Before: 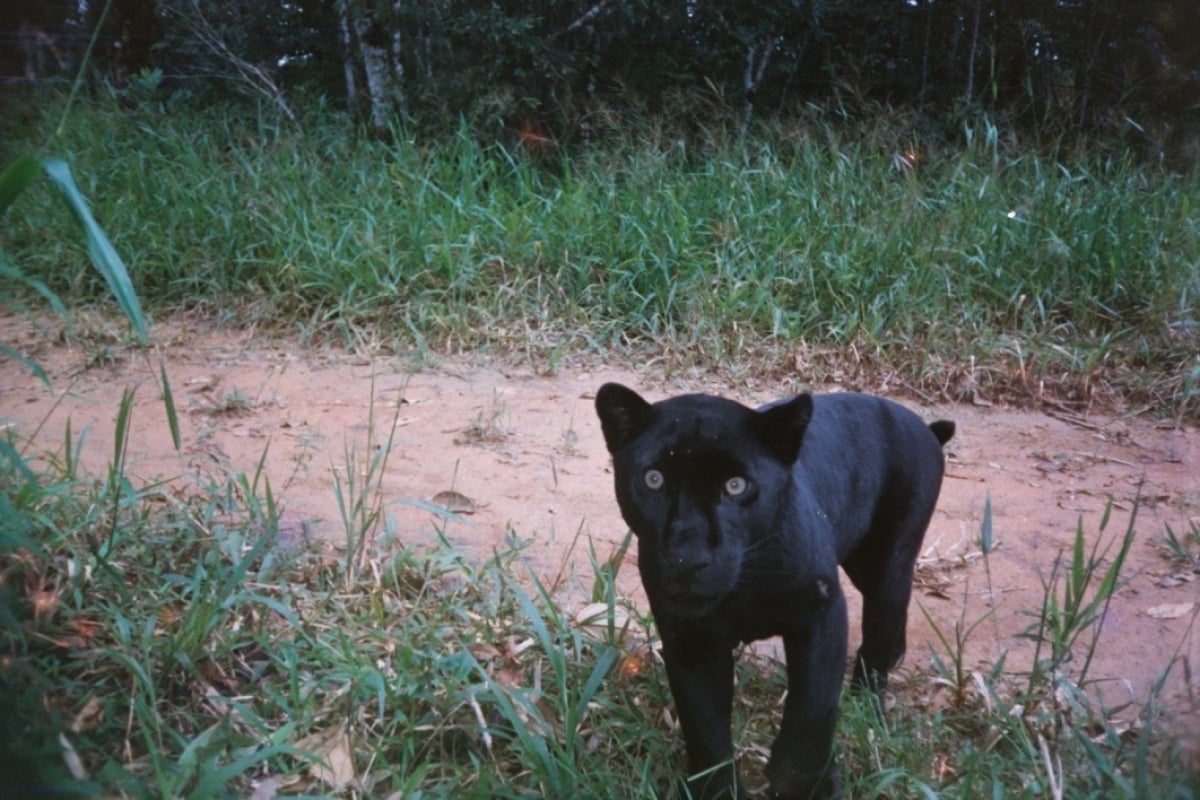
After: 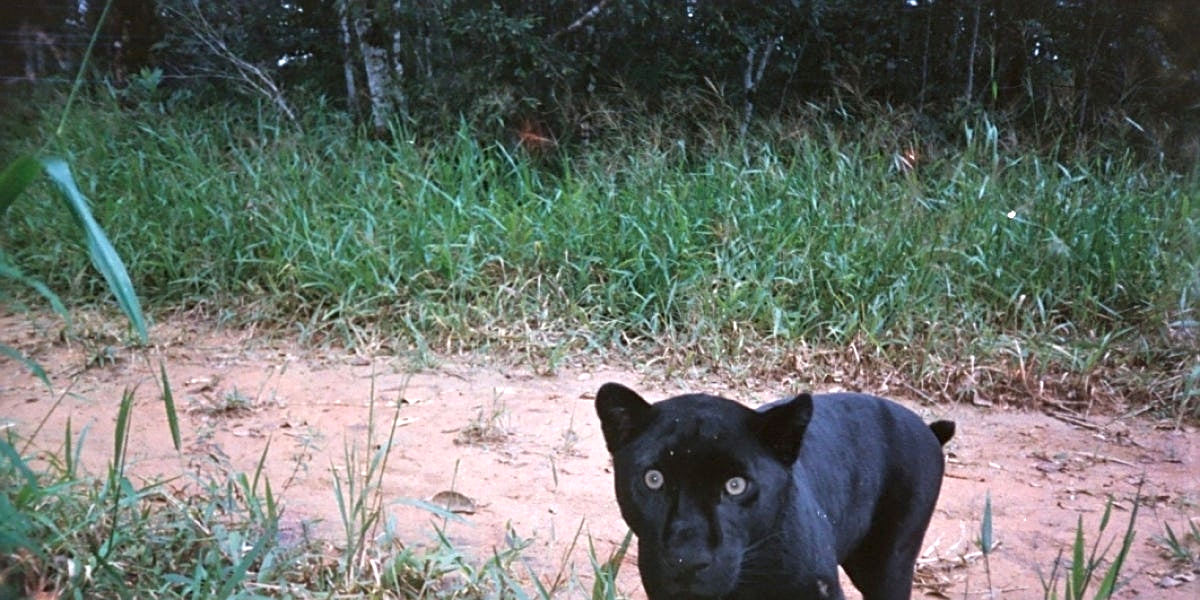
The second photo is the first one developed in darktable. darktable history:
sharpen: on, module defaults
exposure: black level correction 0.001, exposure 0.5 EV, compensate highlight preservation false
contrast equalizer: y [[0.524 ×6], [0.512 ×6], [0.379 ×6], [0 ×6], [0 ×6]]
crop: bottom 24.982%
